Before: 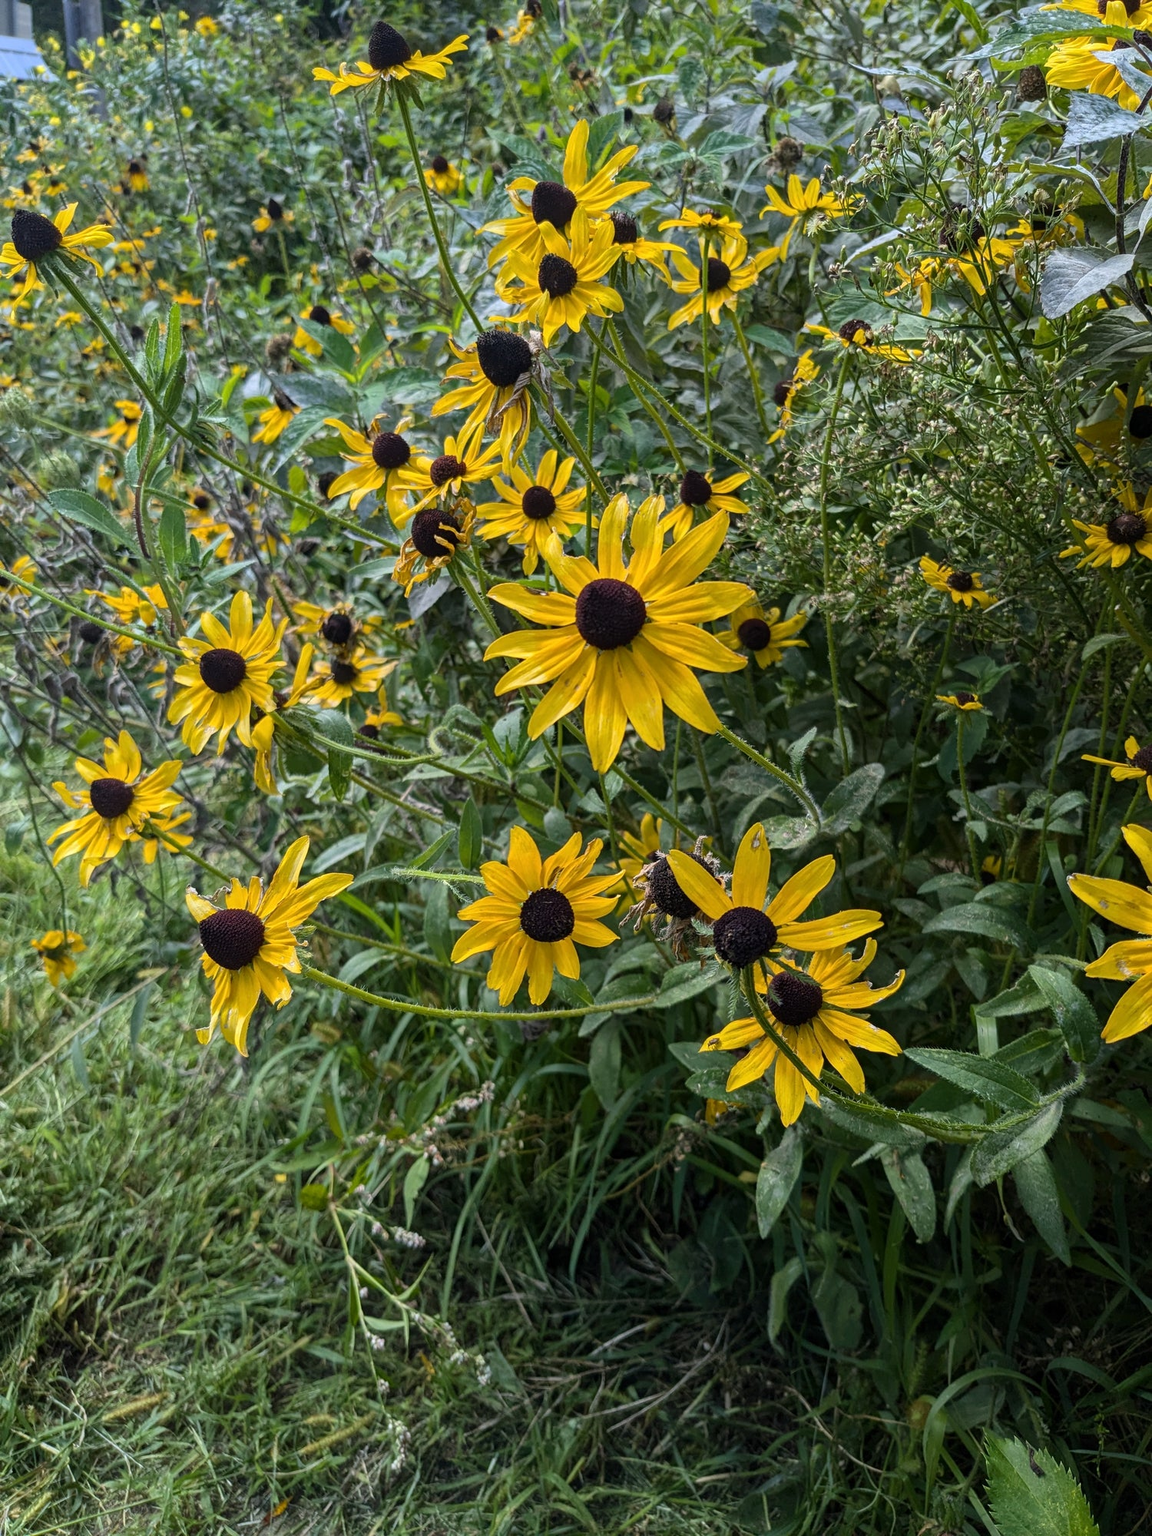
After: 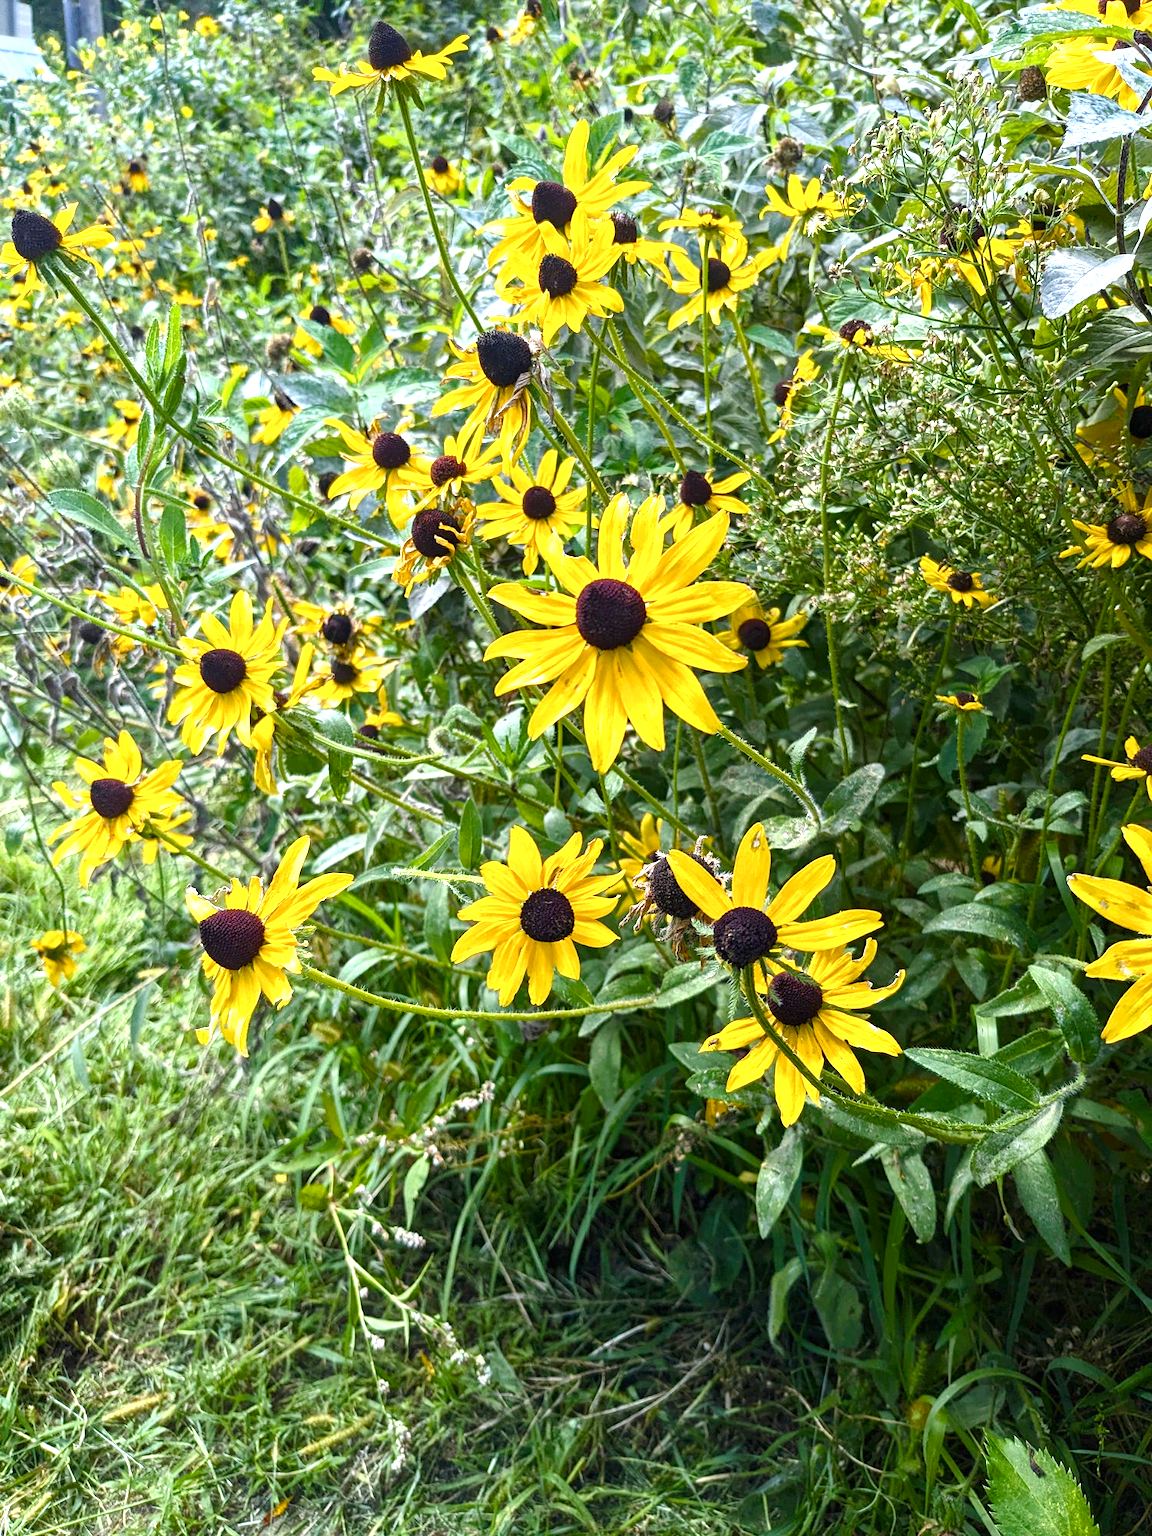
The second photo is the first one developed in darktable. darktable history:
exposure: black level correction 0, exposure 1.103 EV, compensate exposure bias true, compensate highlight preservation false
color balance rgb: highlights gain › luminance 14.654%, perceptual saturation grading › global saturation 27.418%, perceptual saturation grading › highlights -28.811%, perceptual saturation grading › mid-tones 15.783%, perceptual saturation grading › shadows 34.481%
